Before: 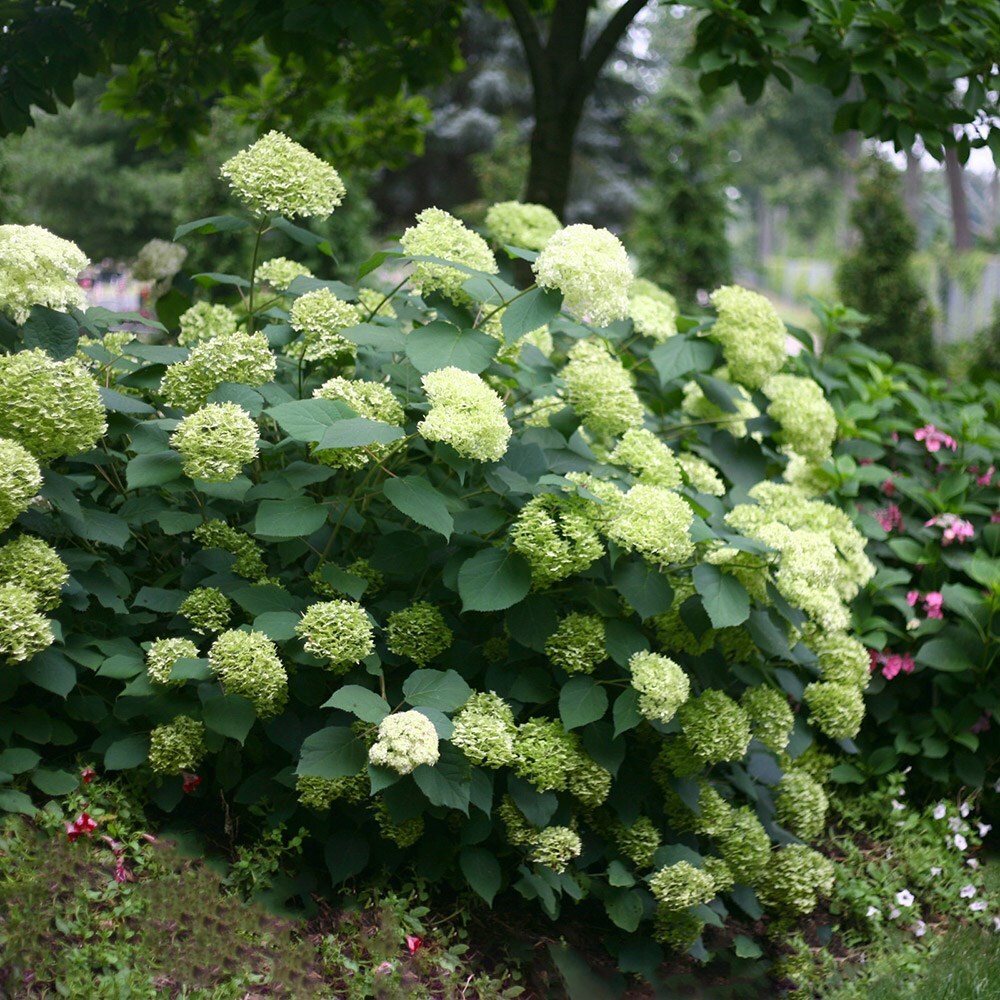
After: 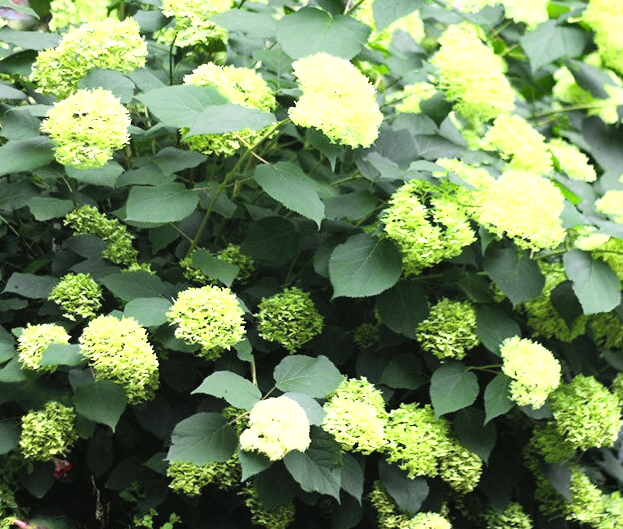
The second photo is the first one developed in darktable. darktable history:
base curve: curves: ch0 [(0, 0) (0.007, 0.004) (0.027, 0.03) (0.046, 0.07) (0.207, 0.54) (0.442, 0.872) (0.673, 0.972) (1, 1)]
contrast brightness saturation: brightness 0.141
crop: left 12.943%, top 31.413%, right 24.71%, bottom 15.619%
shadows and highlights: shadows 31.75, highlights -33.08, soften with gaussian
color zones: curves: ch0 [(0, 0.485) (0.178, 0.476) (0.261, 0.623) (0.411, 0.403) (0.708, 0.603) (0.934, 0.412)]; ch1 [(0.003, 0.485) (0.149, 0.496) (0.229, 0.584) (0.326, 0.551) (0.484, 0.262) (0.757, 0.643)]
